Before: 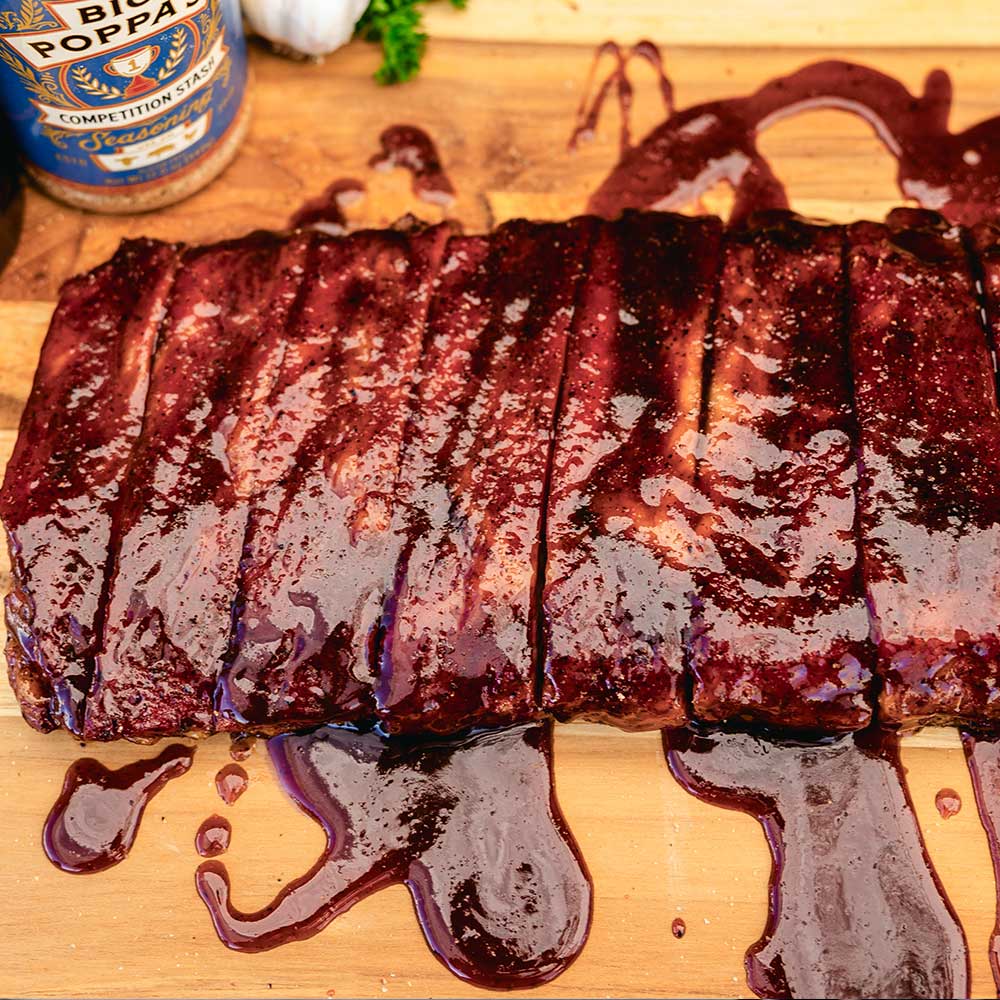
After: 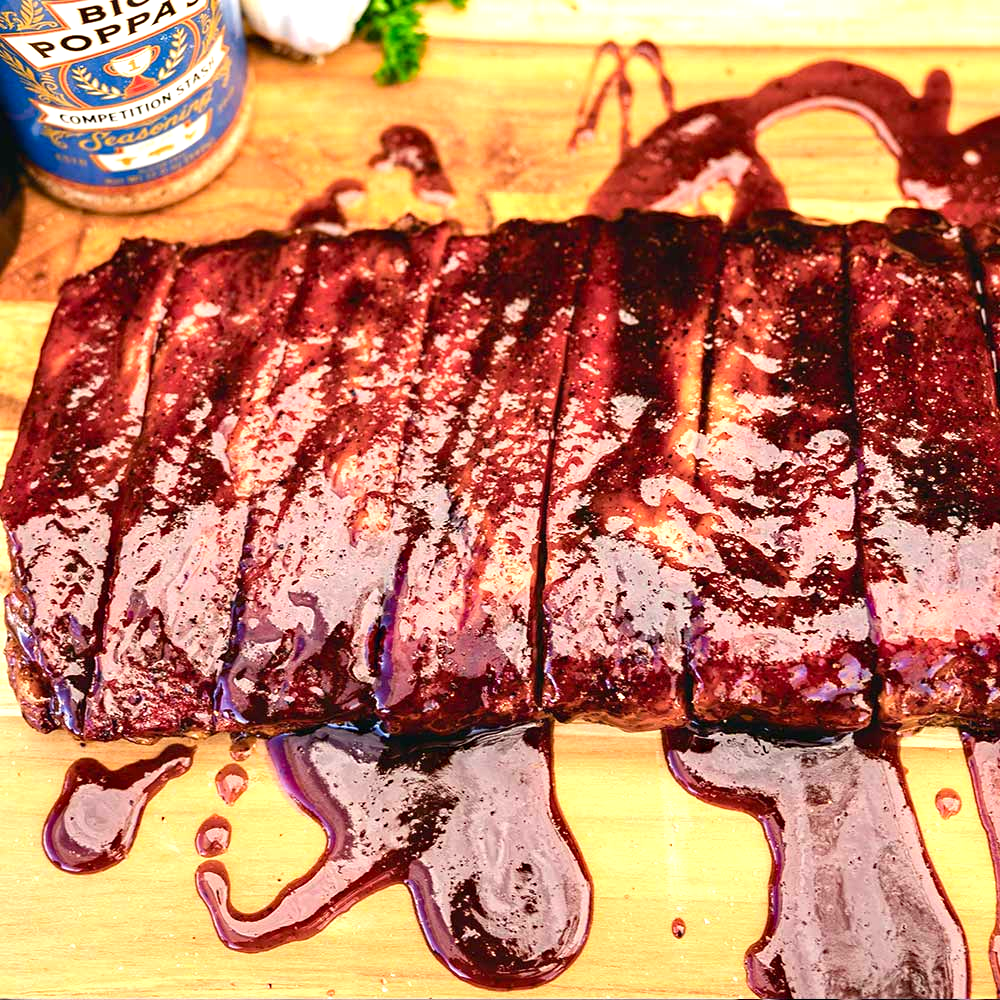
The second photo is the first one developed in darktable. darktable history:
haze removal: compatibility mode true, adaptive false
exposure: black level correction 0, exposure 0.9 EV, compensate highlight preservation false
tone equalizer: on, module defaults
